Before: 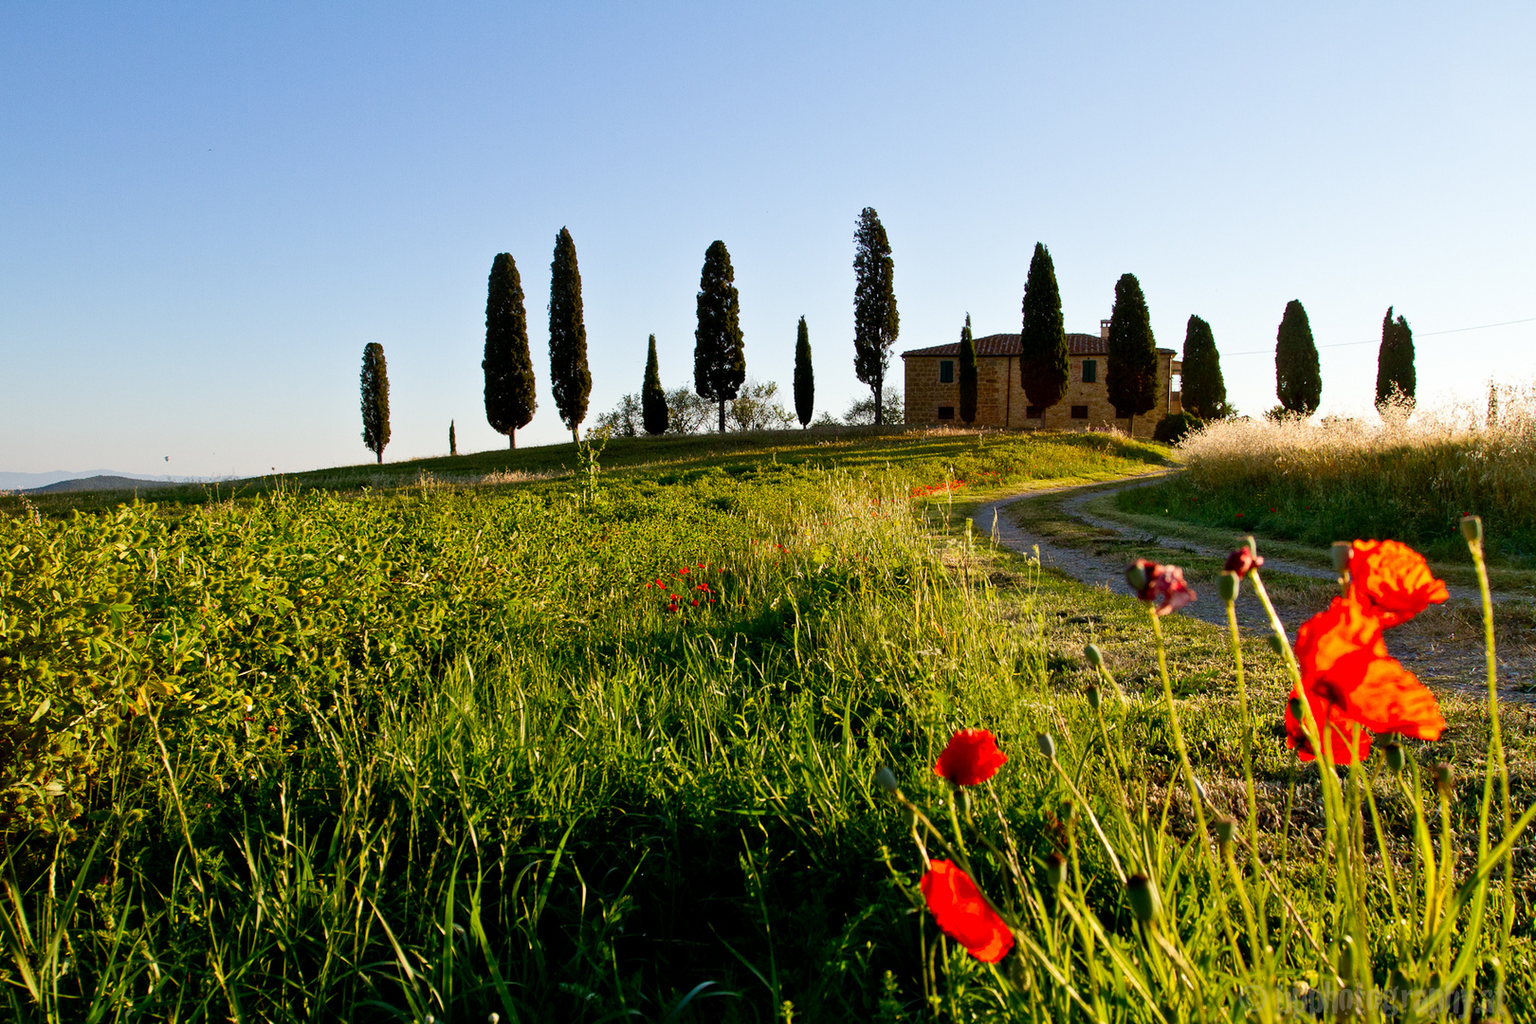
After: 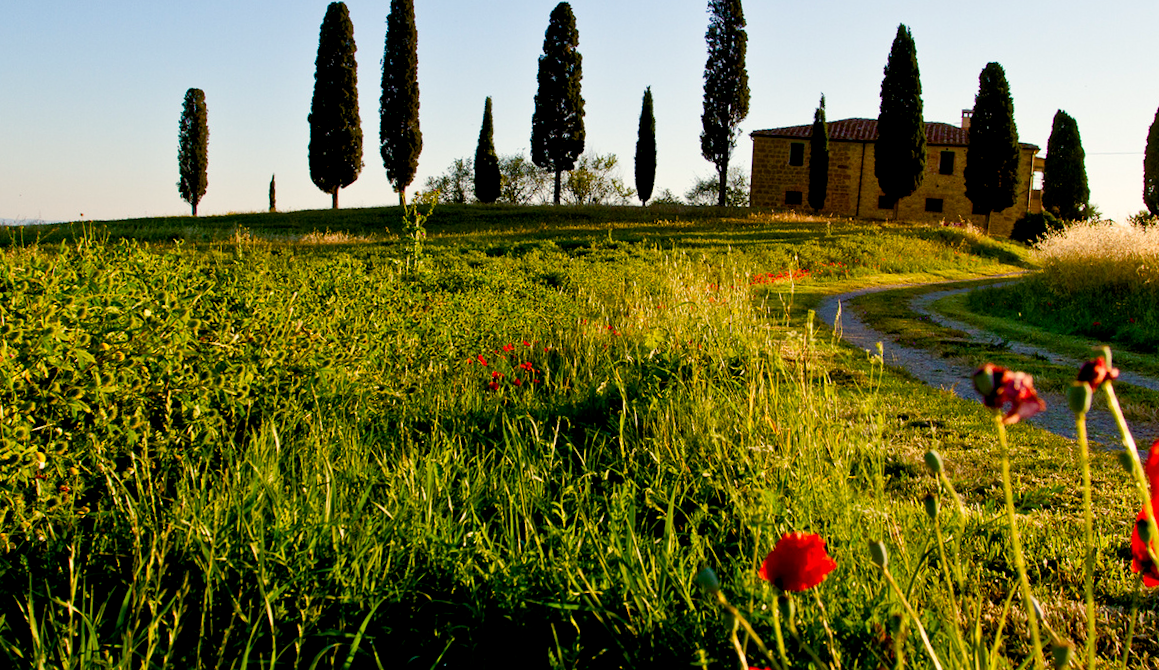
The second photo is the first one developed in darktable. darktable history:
color balance rgb: shadows lift › chroma 1%, shadows lift › hue 240.84°, highlights gain › chroma 2%, highlights gain › hue 73.2°, global offset › luminance -0.5%, perceptual saturation grading › global saturation 20%, perceptual saturation grading › highlights -25%, perceptual saturation grading › shadows 50%, global vibrance 25.26%
crop and rotate: angle -3.37°, left 9.79%, top 20.73%, right 12.42%, bottom 11.82%
color balance: mode lift, gamma, gain (sRGB)
